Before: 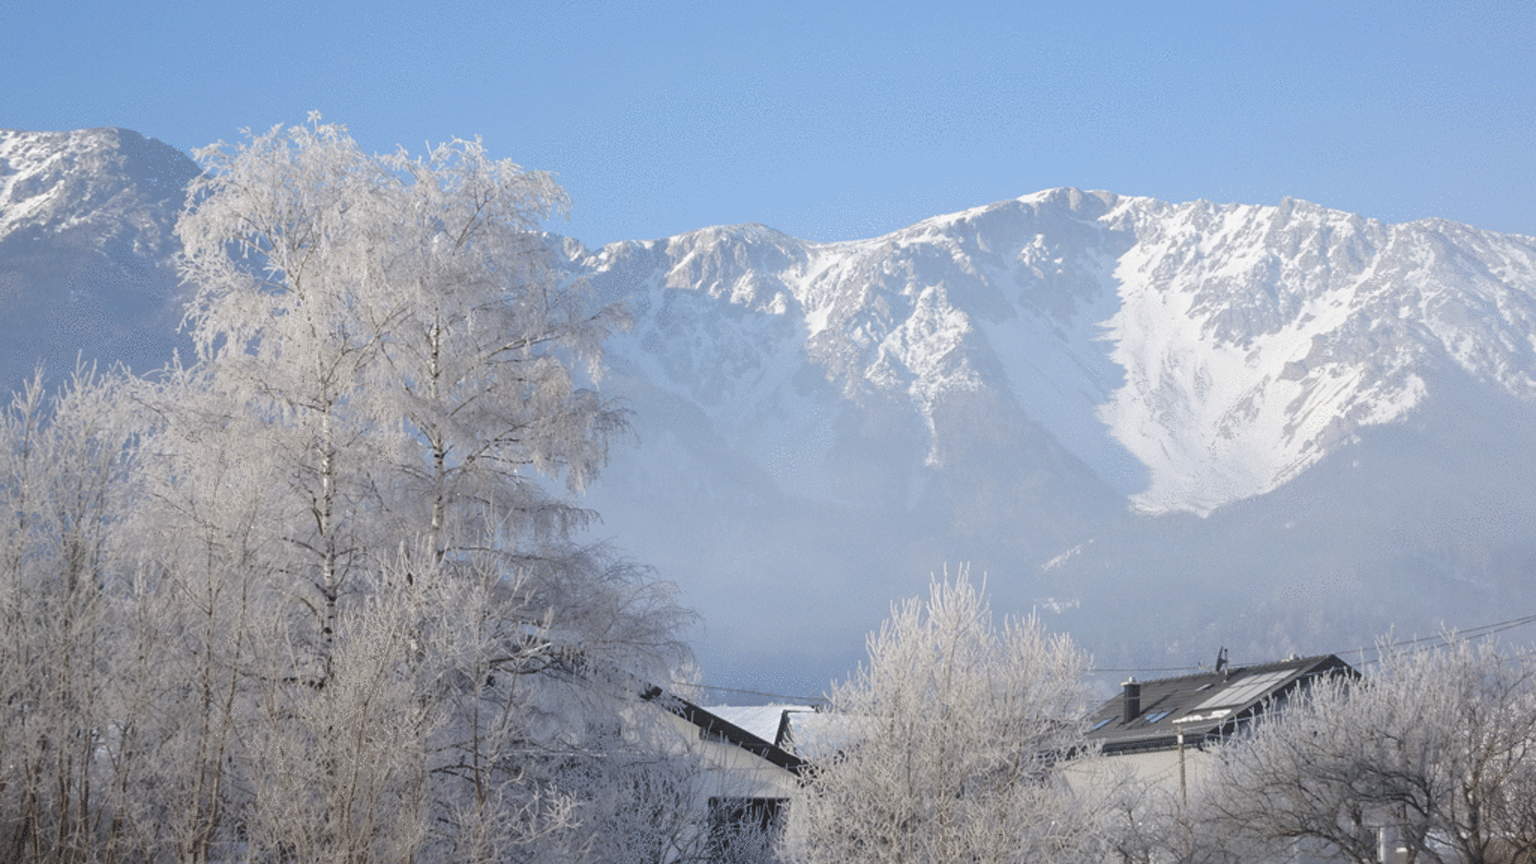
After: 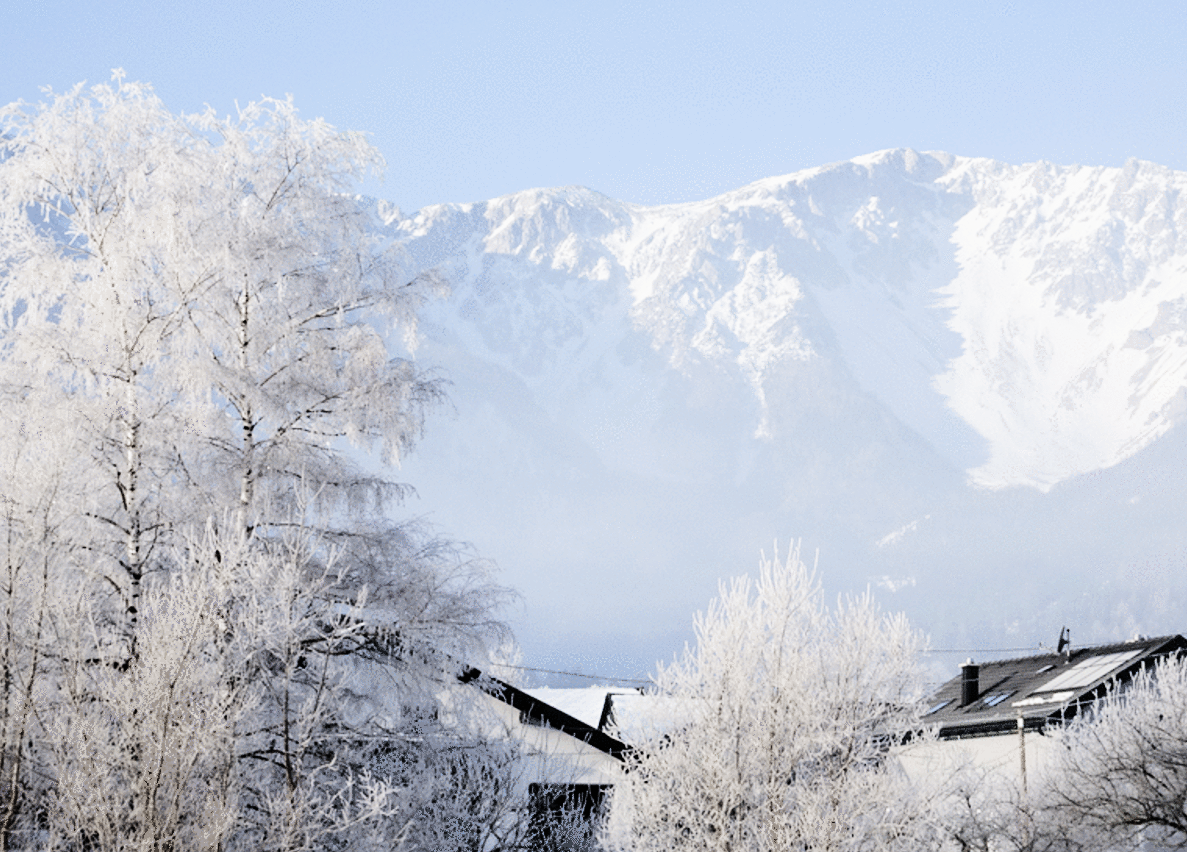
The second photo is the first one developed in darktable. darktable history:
tone equalizer: -8 EV -1.08 EV, -7 EV -1.01 EV, -6 EV -0.867 EV, -5 EV -0.578 EV, -3 EV 0.578 EV, -2 EV 0.867 EV, -1 EV 1.01 EV, +0 EV 1.08 EV, edges refinement/feathering 500, mask exposure compensation -1.57 EV, preserve details no
filmic rgb: black relative exposure -5 EV, hardness 2.88, contrast 1.4, highlights saturation mix -30%
crop and rotate: left 13.15%, top 5.251%, right 12.609%
